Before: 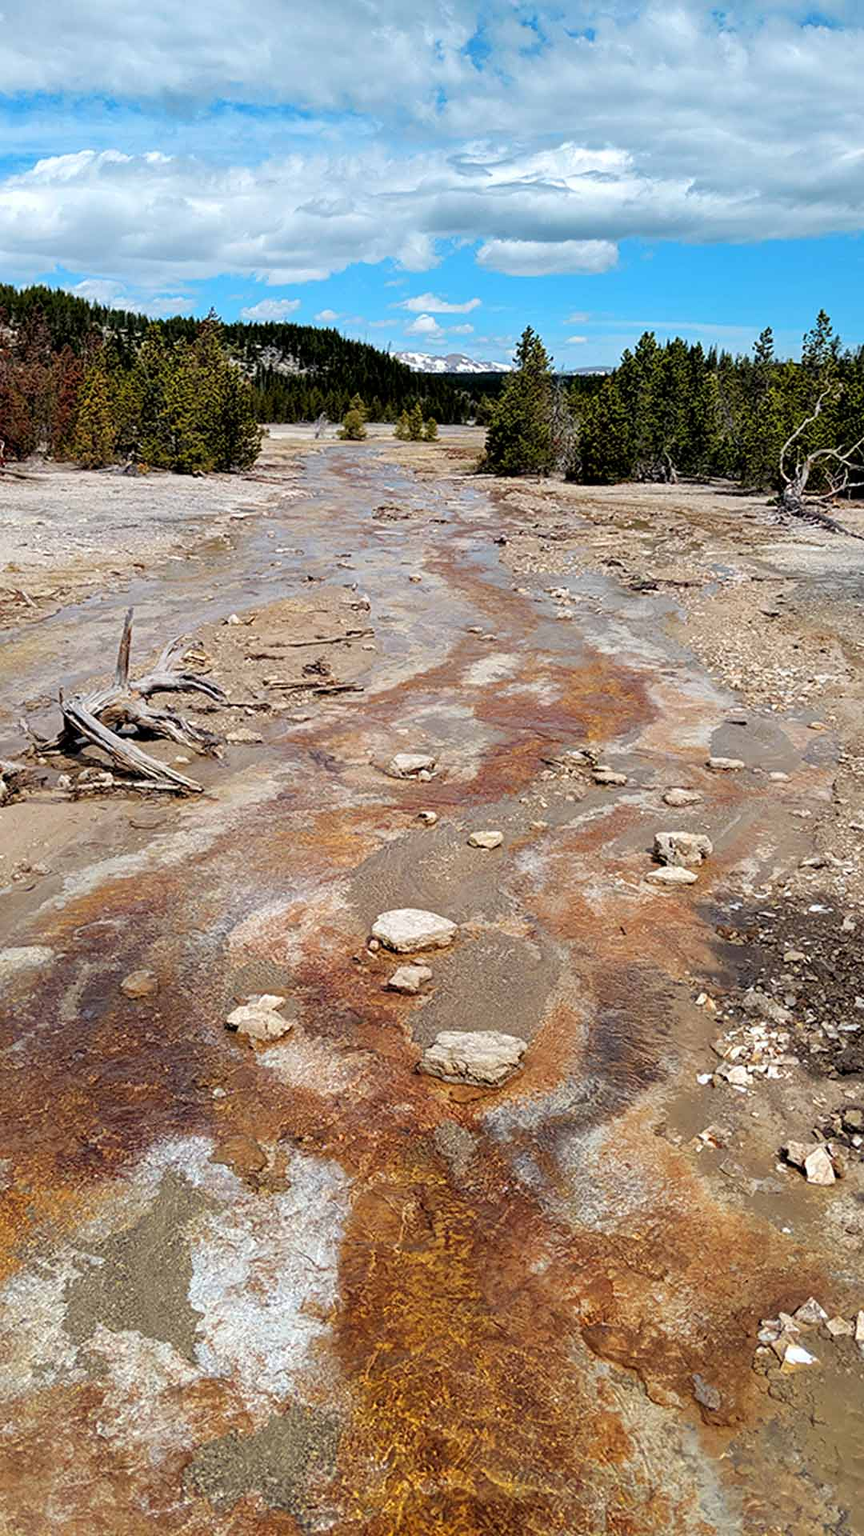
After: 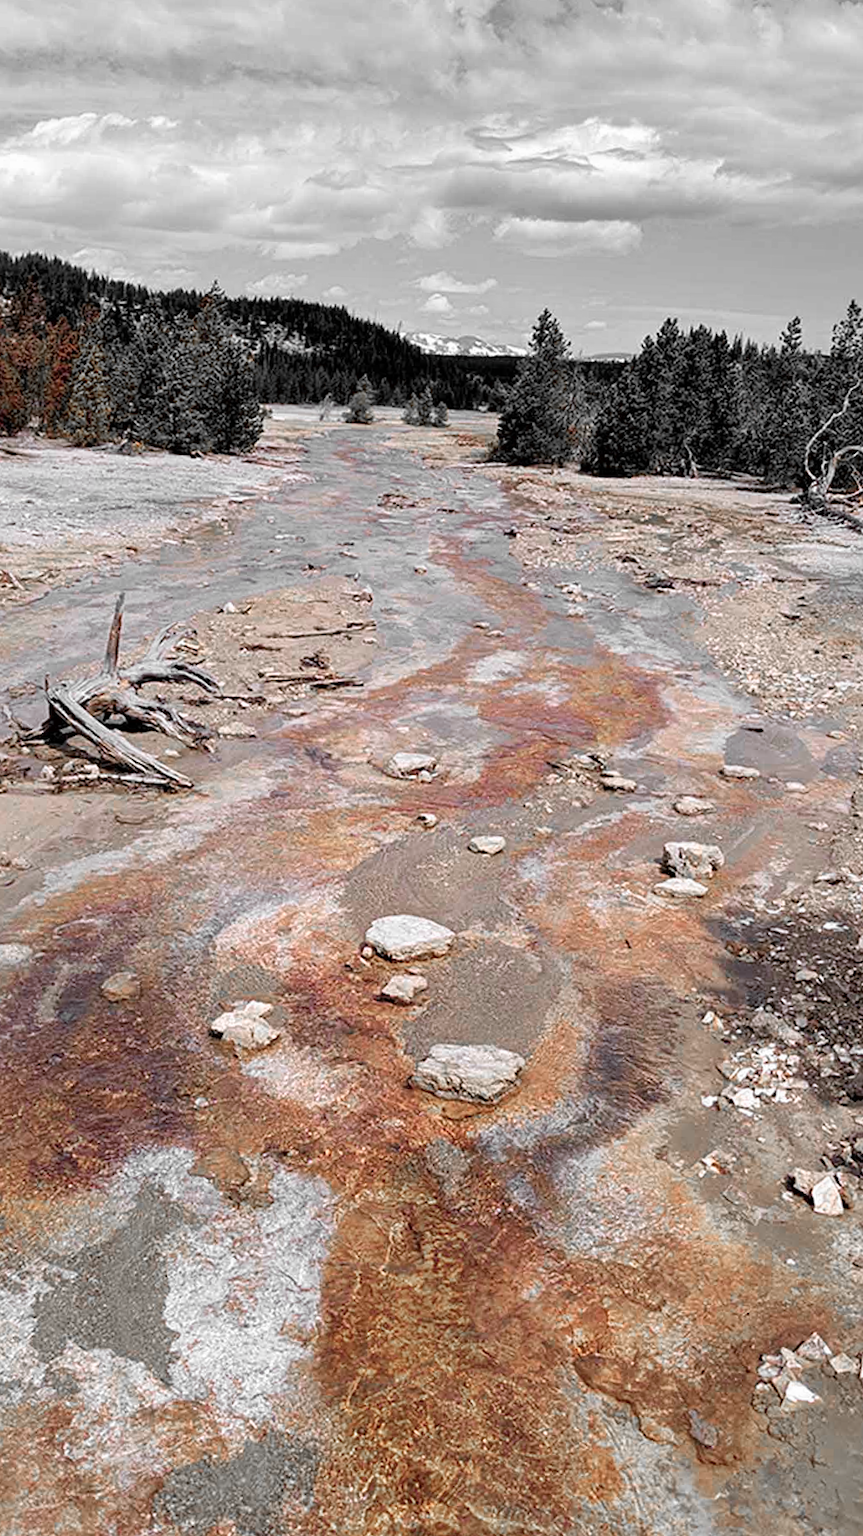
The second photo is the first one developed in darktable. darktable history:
crop and rotate: angle -1.5°
color calibration: illuminant as shot in camera, x 0.358, y 0.373, temperature 4628.91 K
color zones: curves: ch0 [(0, 0.65) (0.096, 0.644) (0.221, 0.539) (0.429, 0.5) (0.571, 0.5) (0.714, 0.5) (0.857, 0.5) (1, 0.65)]; ch1 [(0, 0.5) (0.143, 0.5) (0.257, -0.002) (0.429, 0.04) (0.571, -0.001) (0.714, -0.015) (0.857, 0.024) (1, 0.5)]
